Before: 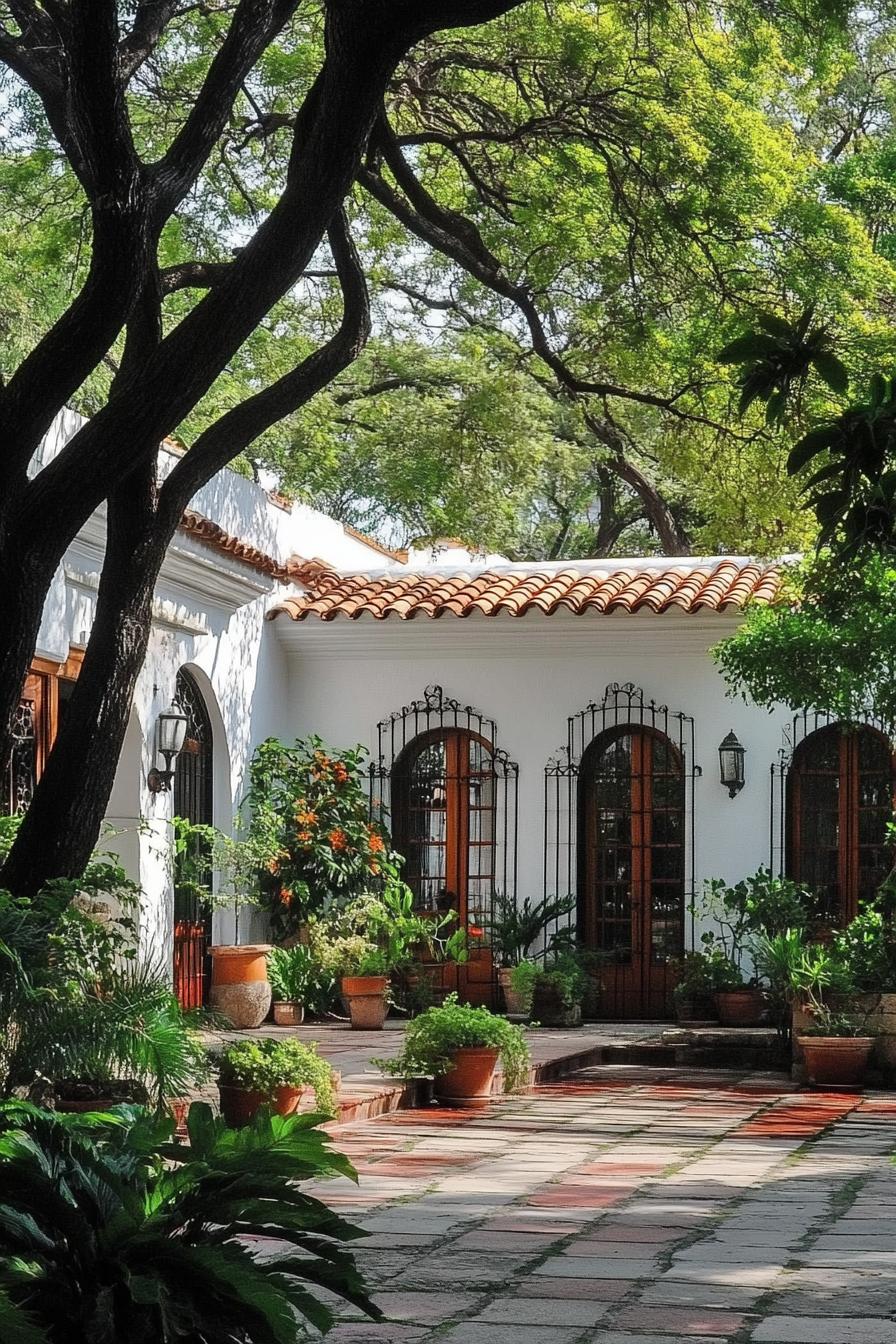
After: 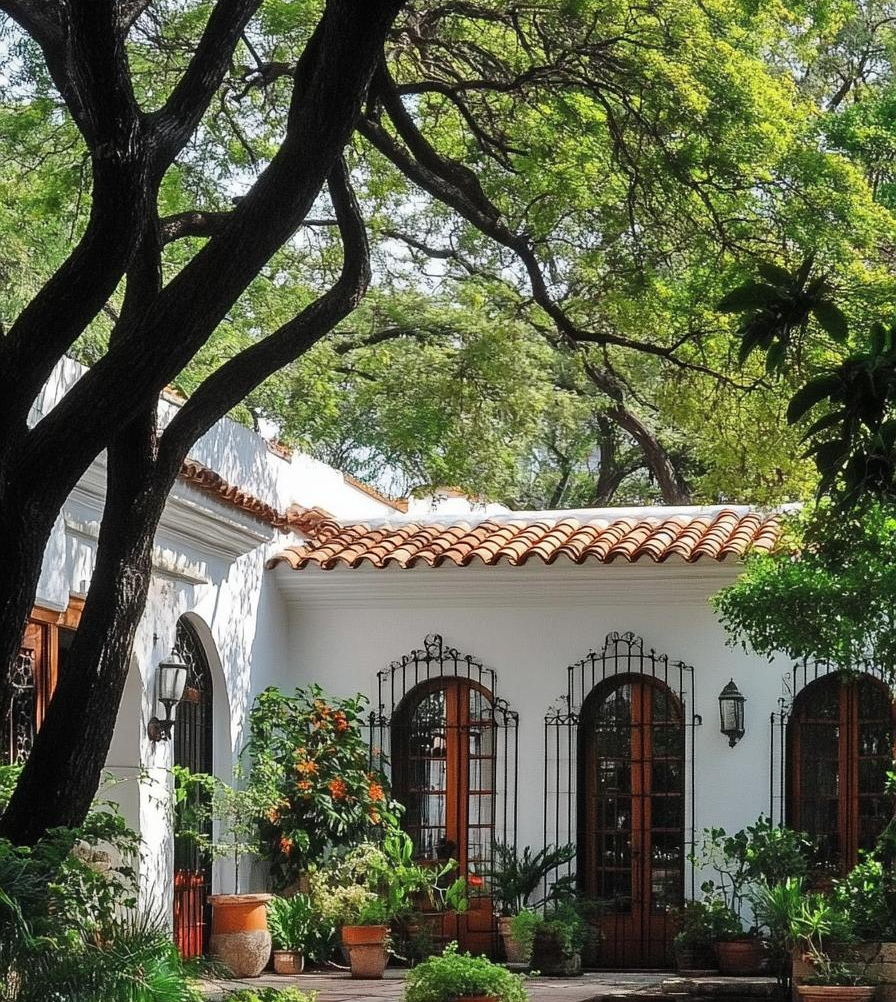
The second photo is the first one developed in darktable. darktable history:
crop: top 3.836%, bottom 21.584%
